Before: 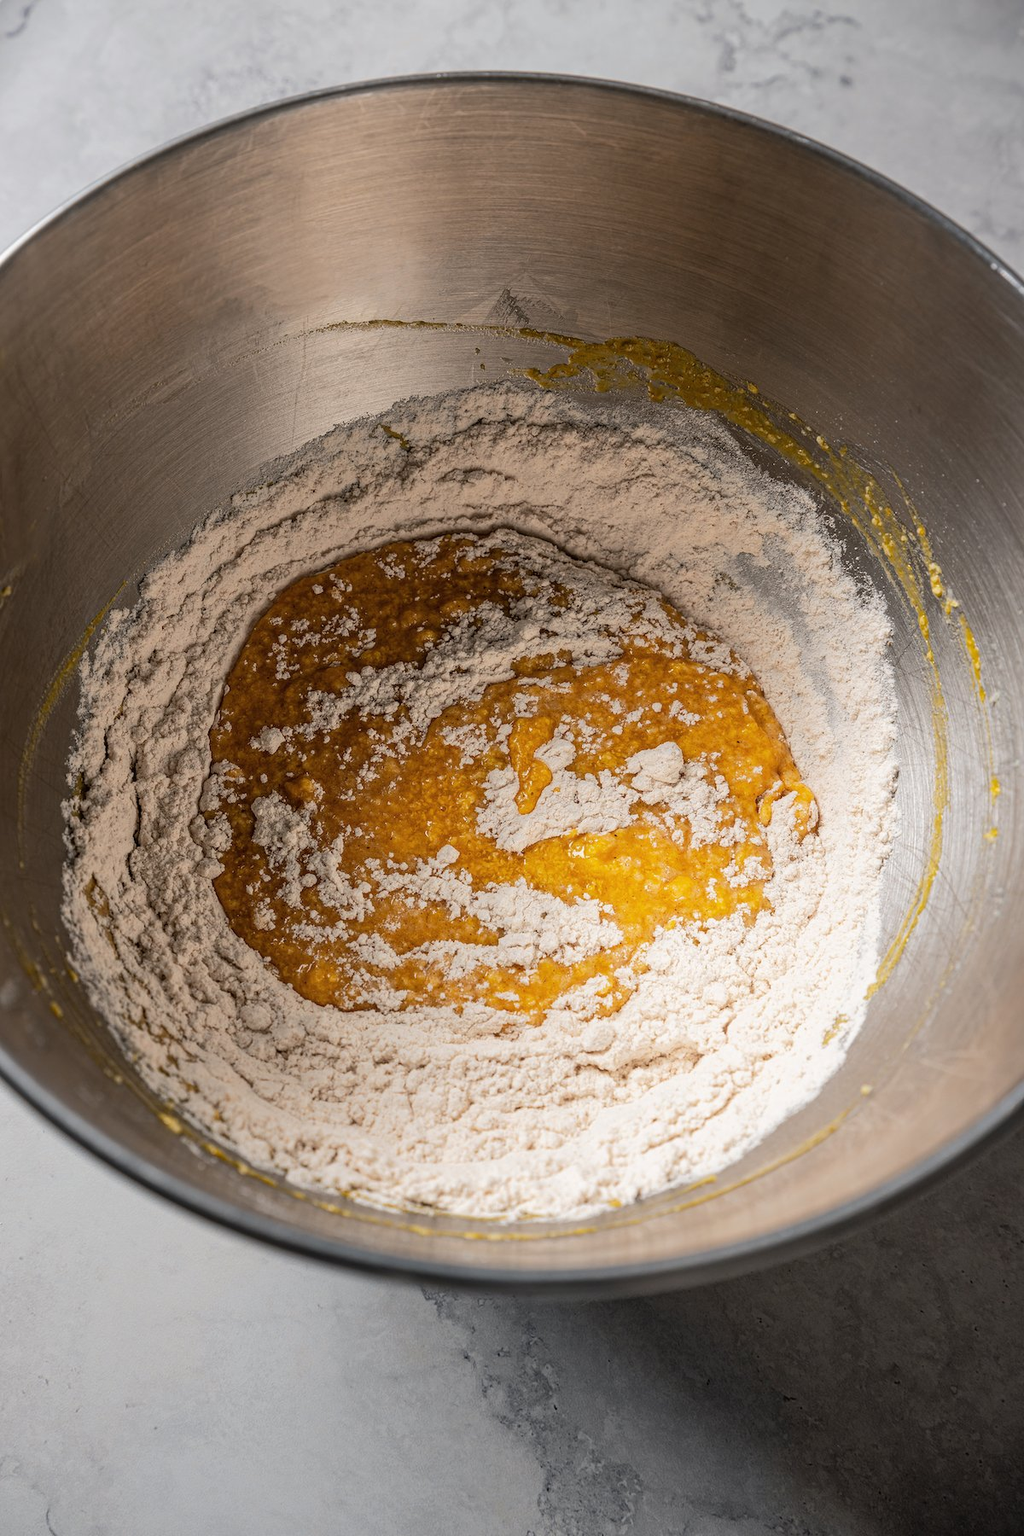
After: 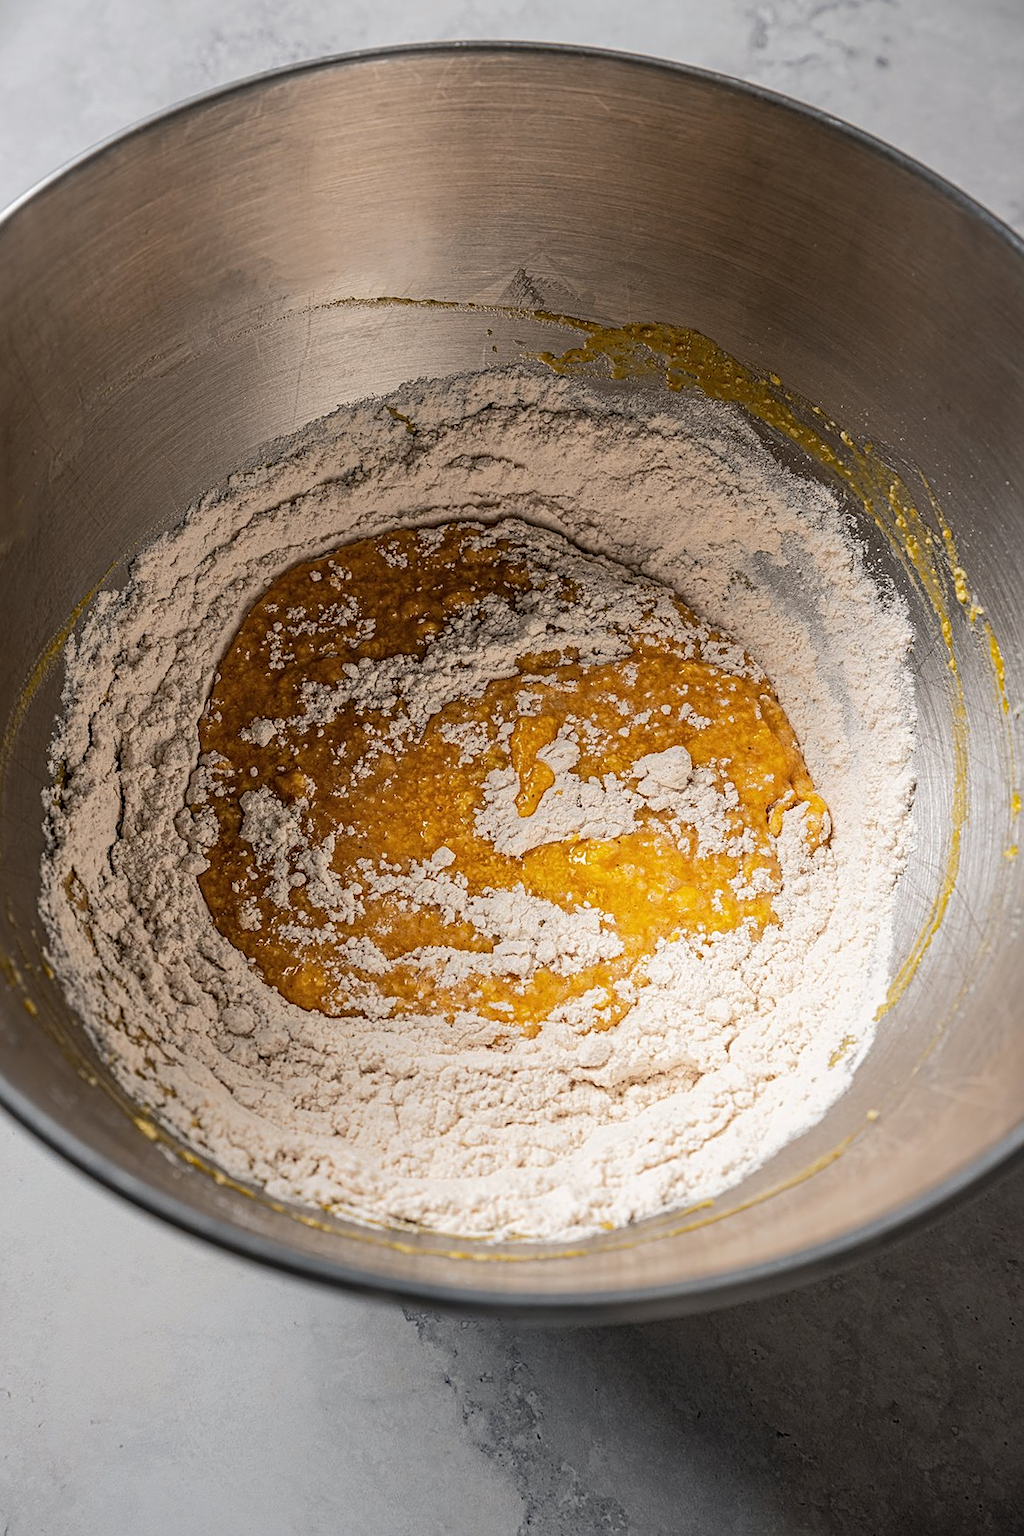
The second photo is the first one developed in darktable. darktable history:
sharpen: on, module defaults
crop and rotate: angle -1.67°
